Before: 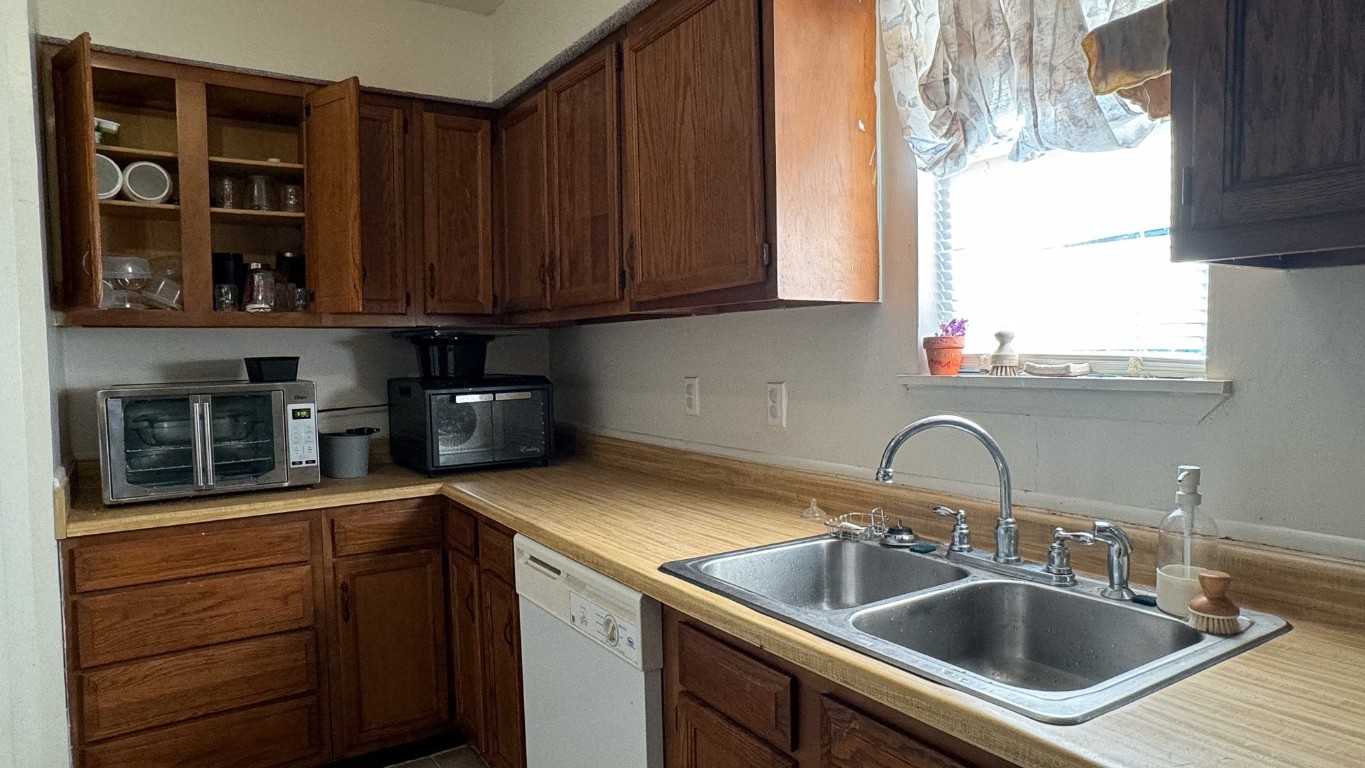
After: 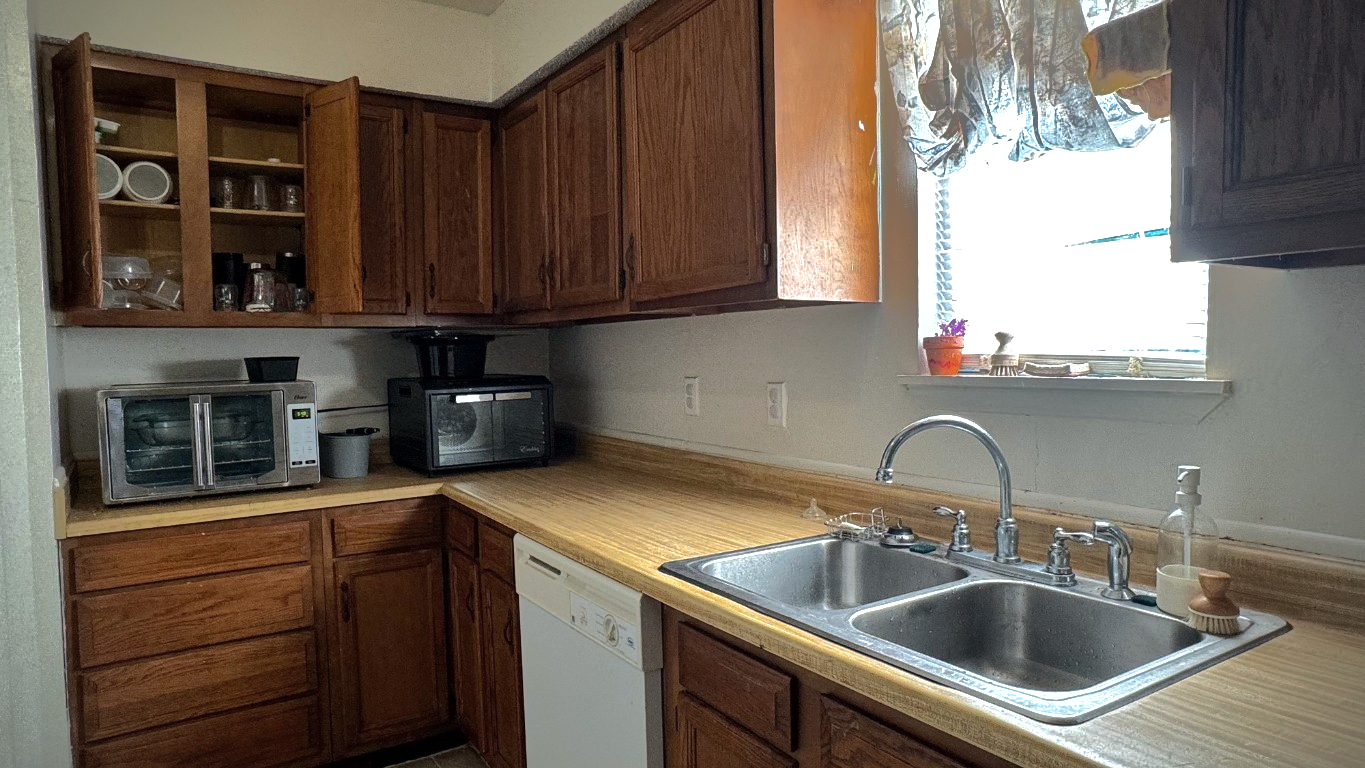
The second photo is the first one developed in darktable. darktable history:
exposure: exposure 0 EV, compensate highlight preservation false
tone equalizer: -8 EV -0.417 EV, -7 EV -0.389 EV, -6 EV -0.333 EV, -5 EV -0.222 EV, -3 EV 0.222 EV, -2 EV 0.333 EV, -1 EV 0.389 EV, +0 EV 0.417 EV, edges refinement/feathering 500, mask exposure compensation -1.57 EV, preserve details no
vignetting: fall-off start 79.88%
shadows and highlights: shadows 38.43, highlights -74.54
